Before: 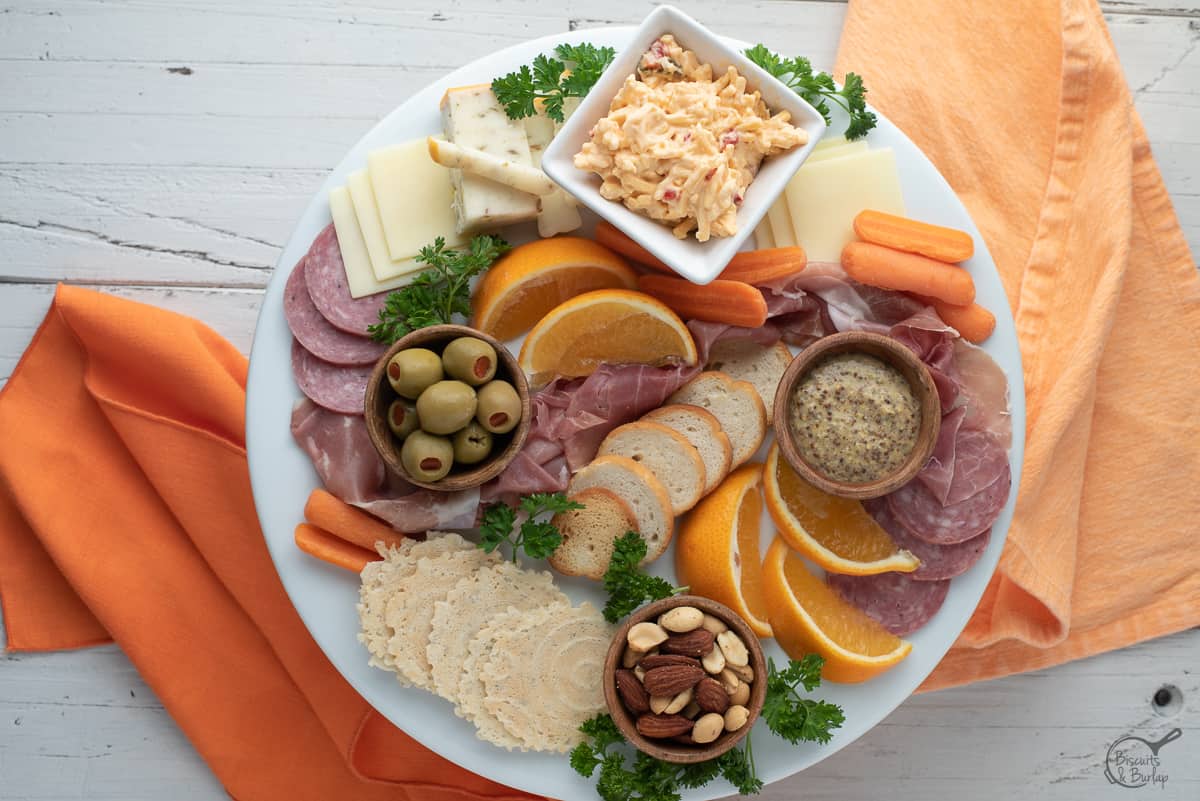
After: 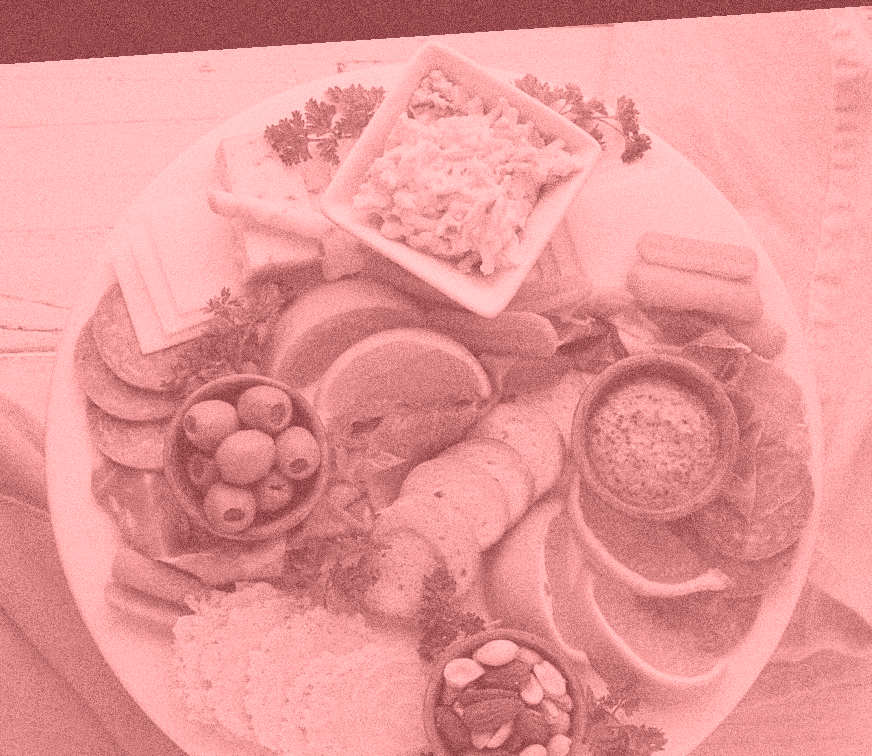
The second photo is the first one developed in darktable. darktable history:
white balance: red 0.926, green 1.003, blue 1.133
tone equalizer: on, module defaults
crop: left 18.479%, right 12.2%, bottom 13.971%
grain: coarseness 10.62 ISO, strength 55.56%
colorize: saturation 51%, source mix 50.67%, lightness 50.67%
contrast brightness saturation: contrast 0.08, saturation 0.2
rotate and perspective: rotation -4.2°, shear 0.006, automatic cropping off
